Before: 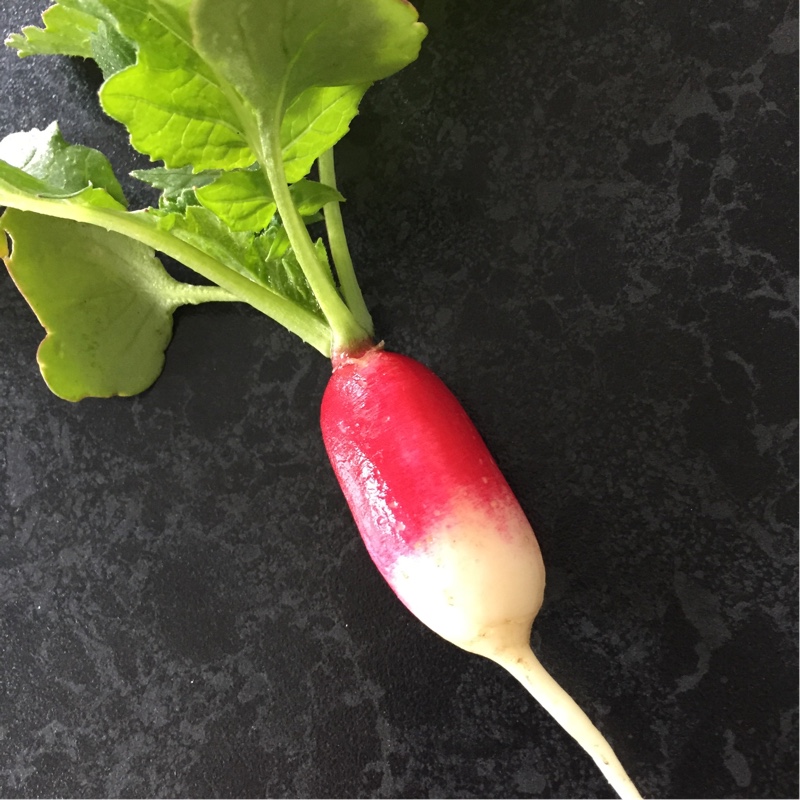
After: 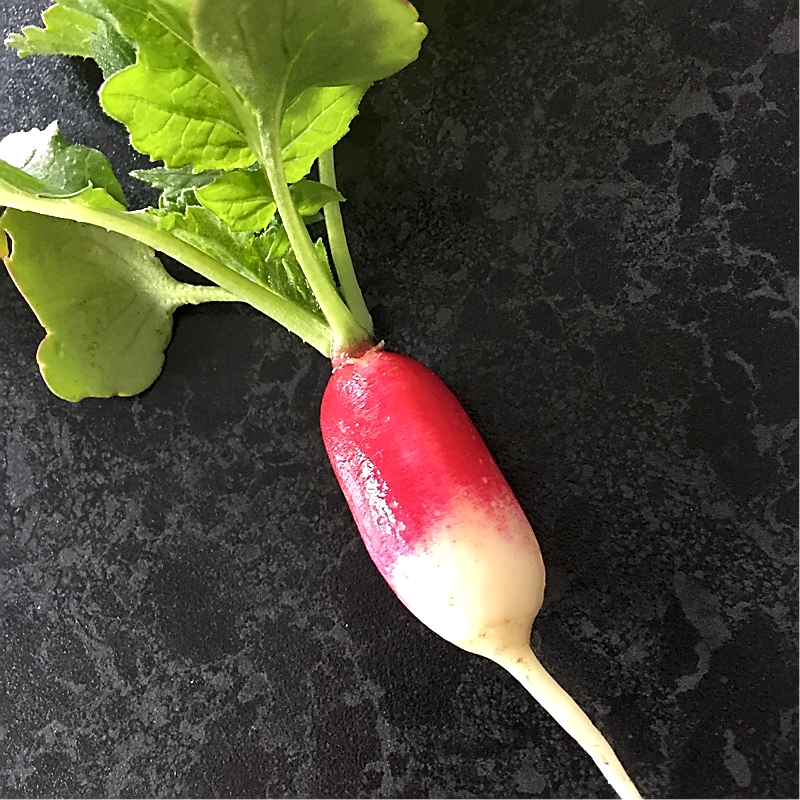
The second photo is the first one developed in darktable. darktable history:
local contrast: mode bilateral grid, contrast 21, coarseness 50, detail 161%, midtone range 0.2
sharpen: radius 1.348, amount 1.259, threshold 0.783
